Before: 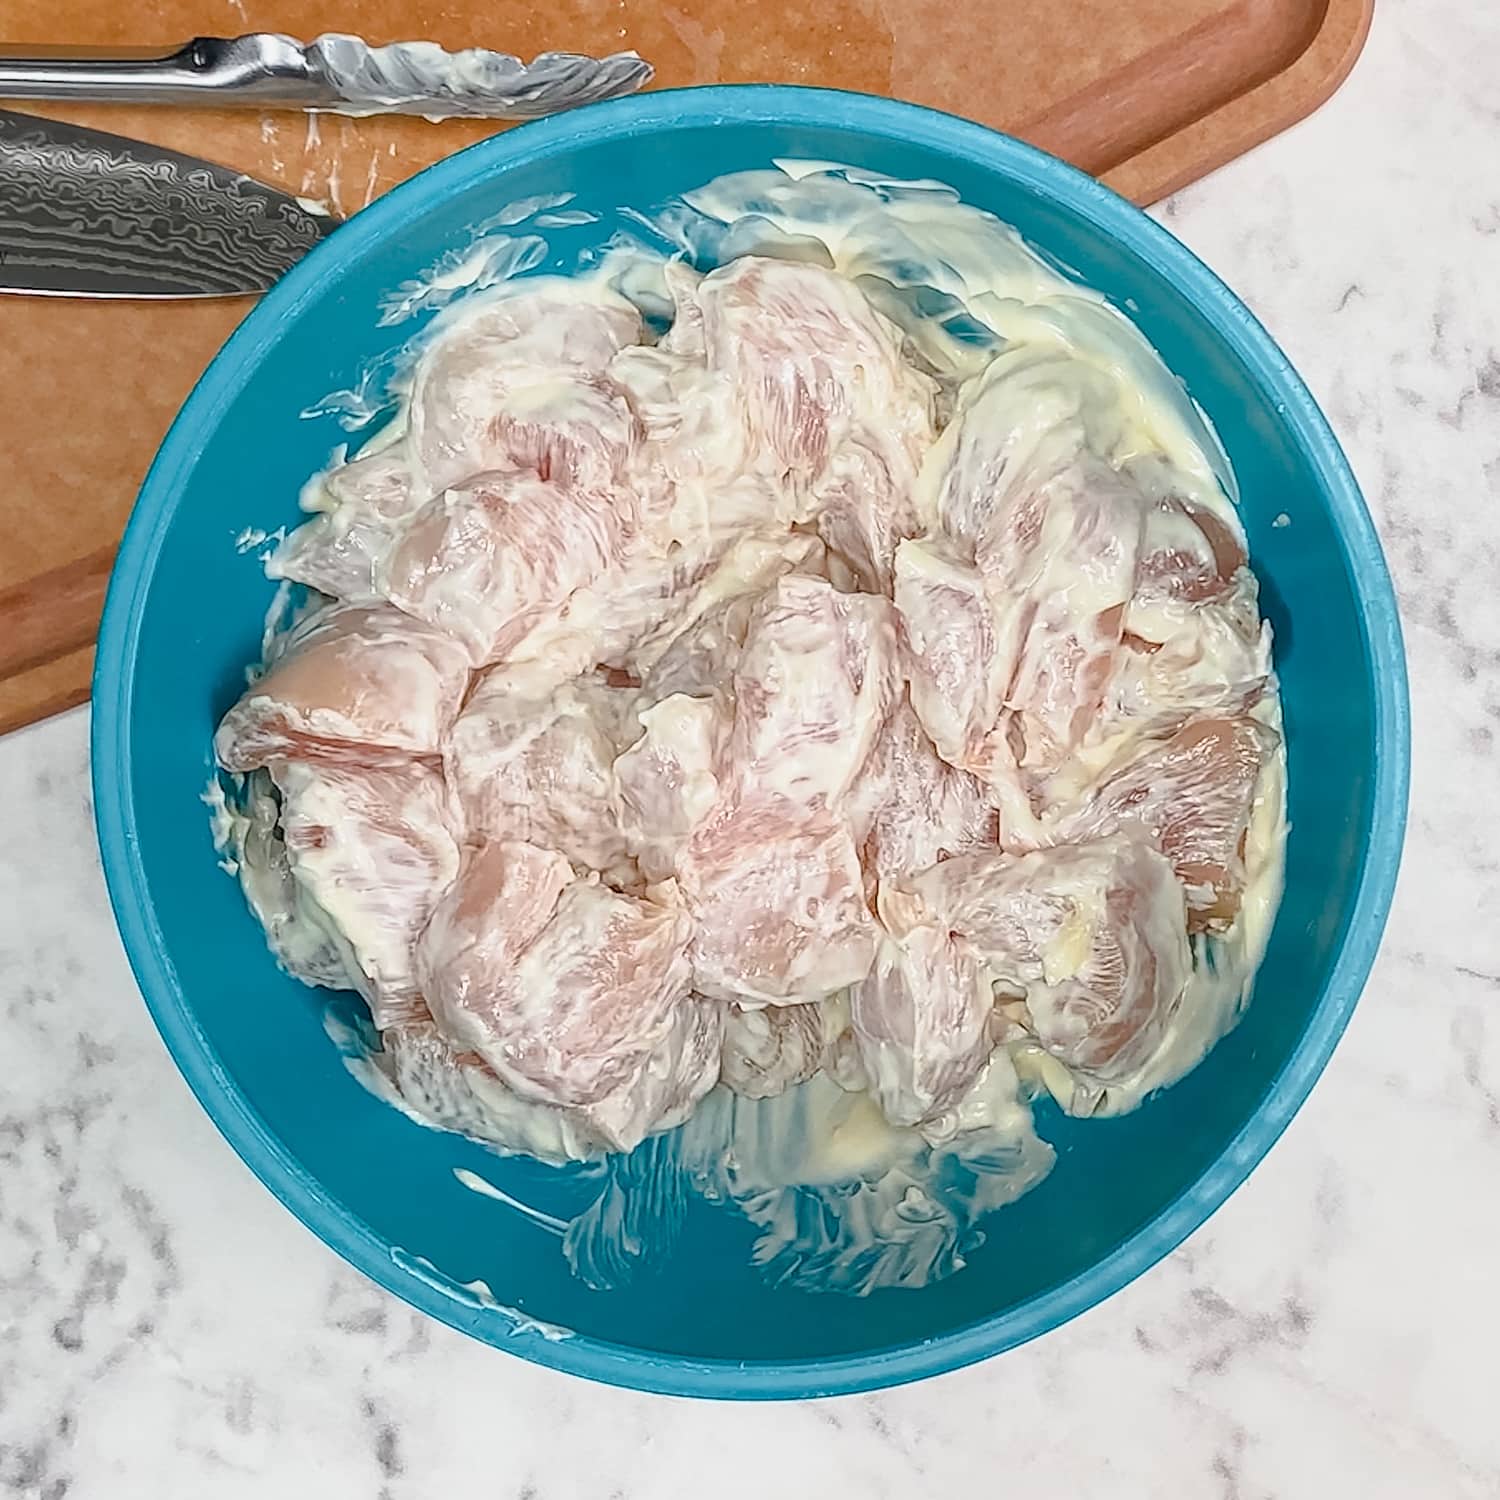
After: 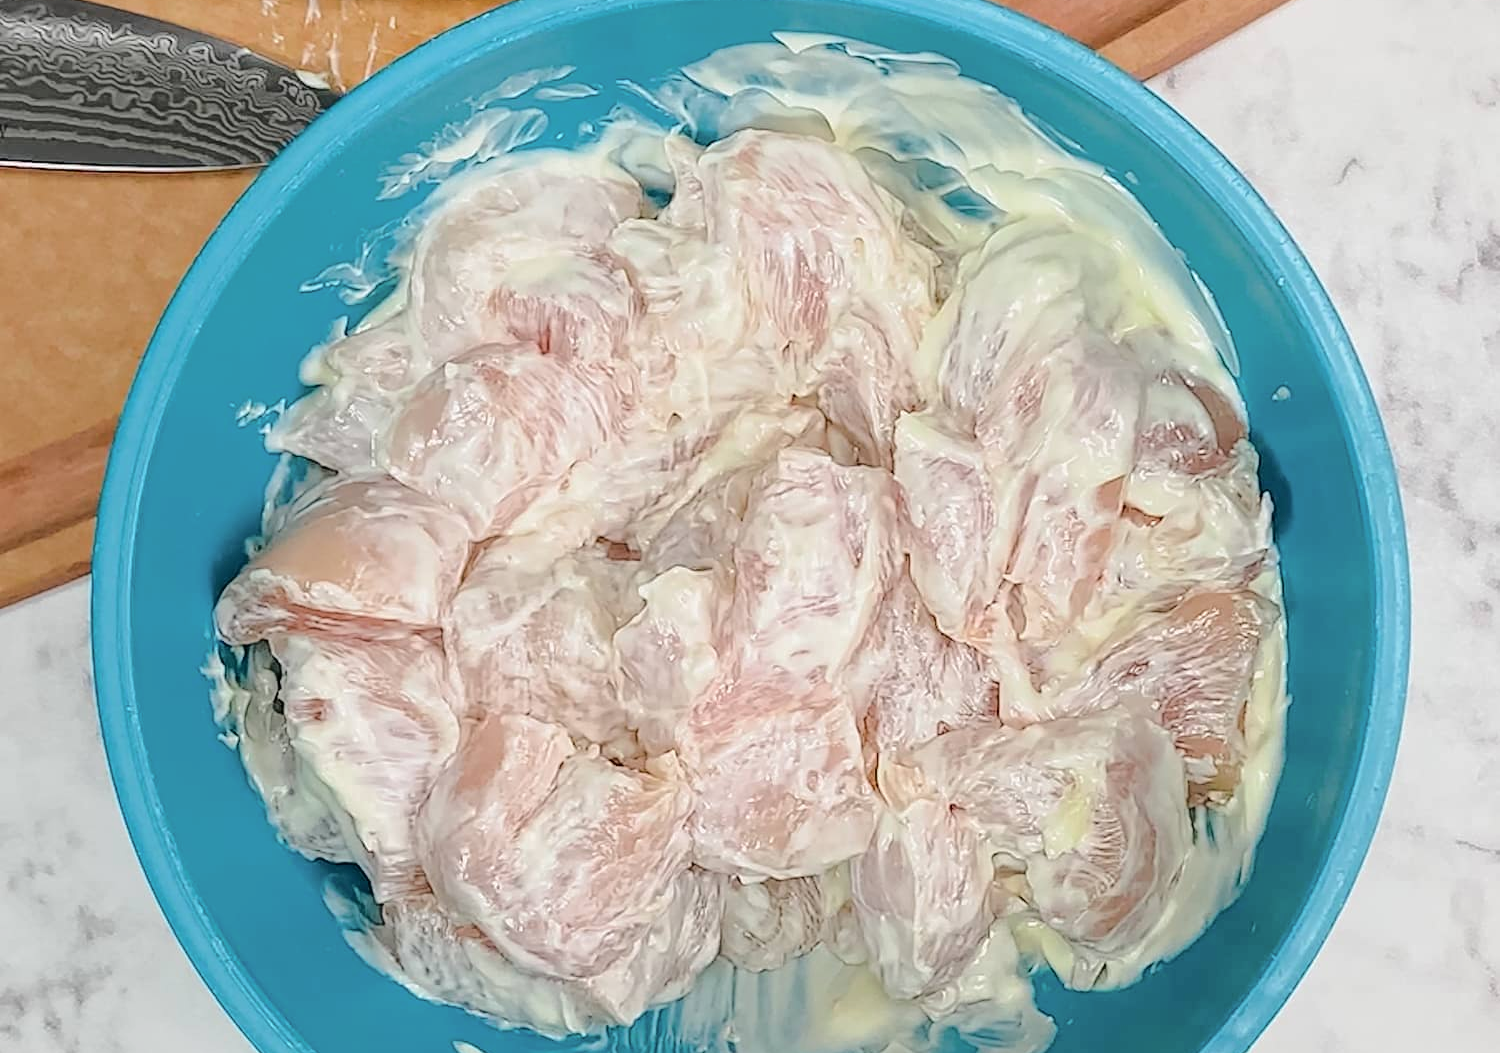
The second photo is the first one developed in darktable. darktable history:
crop and rotate: top 8.487%, bottom 21.301%
tone curve: curves: ch0 [(0, 0) (0.003, 0.004) (0.011, 0.01) (0.025, 0.025) (0.044, 0.042) (0.069, 0.064) (0.1, 0.093) (0.136, 0.13) (0.177, 0.182) (0.224, 0.241) (0.277, 0.322) (0.335, 0.409) (0.399, 0.482) (0.468, 0.551) (0.543, 0.606) (0.623, 0.672) (0.709, 0.73) (0.801, 0.81) (0.898, 0.885) (1, 1)], color space Lab, independent channels, preserve colors none
color zones: curves: ch2 [(0, 0.5) (0.143, 0.517) (0.286, 0.571) (0.429, 0.522) (0.571, 0.5) (0.714, 0.5) (0.857, 0.5) (1, 0.5)]
tone equalizer: edges refinement/feathering 500, mask exposure compensation -1.57 EV, preserve details no
